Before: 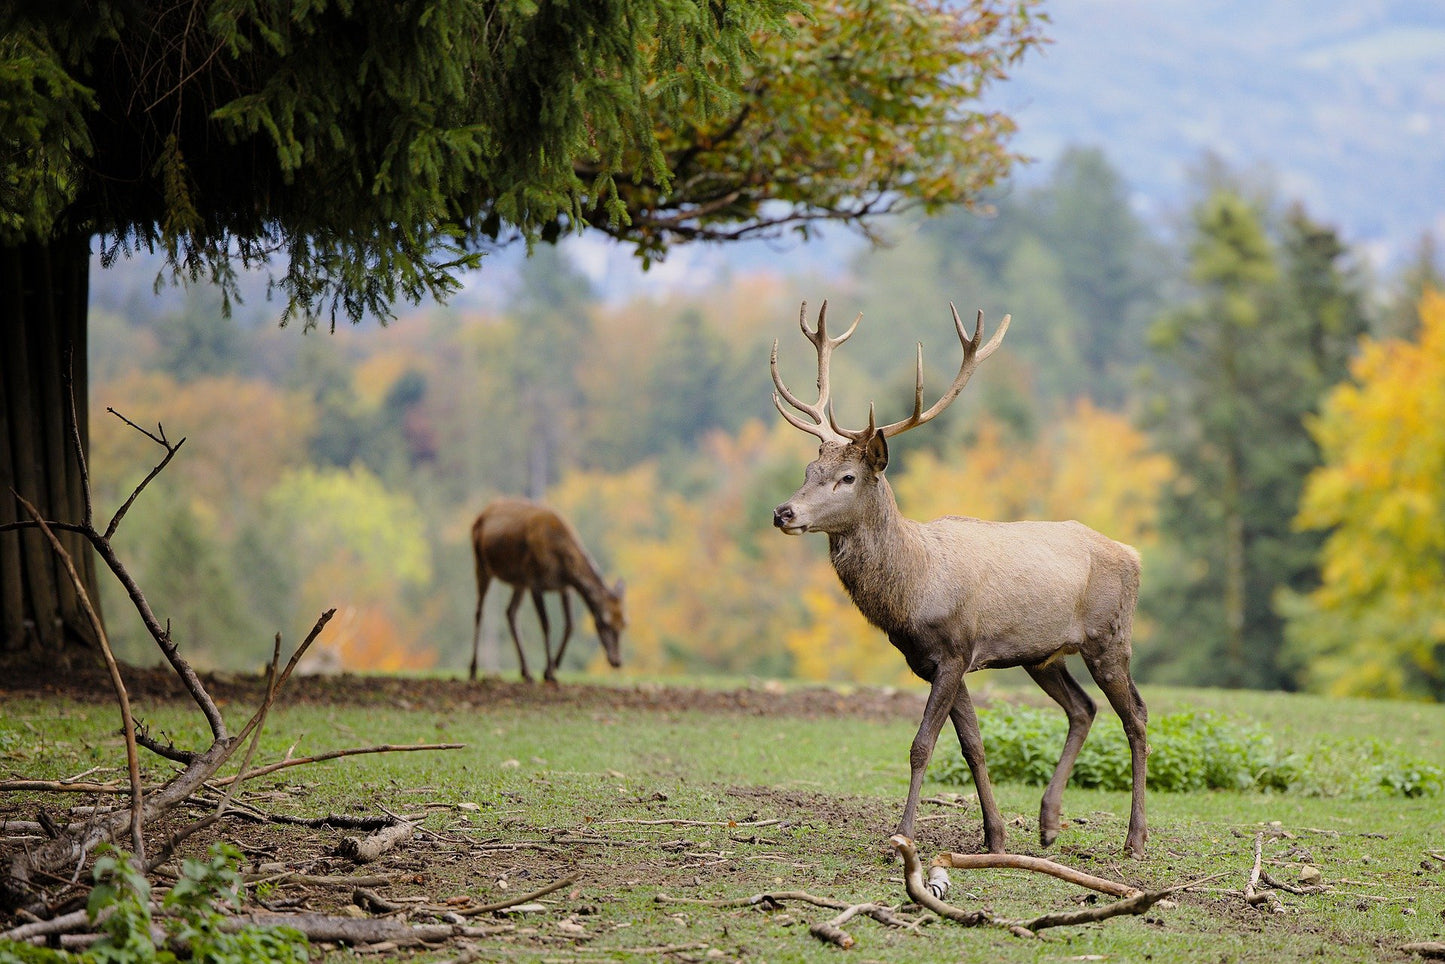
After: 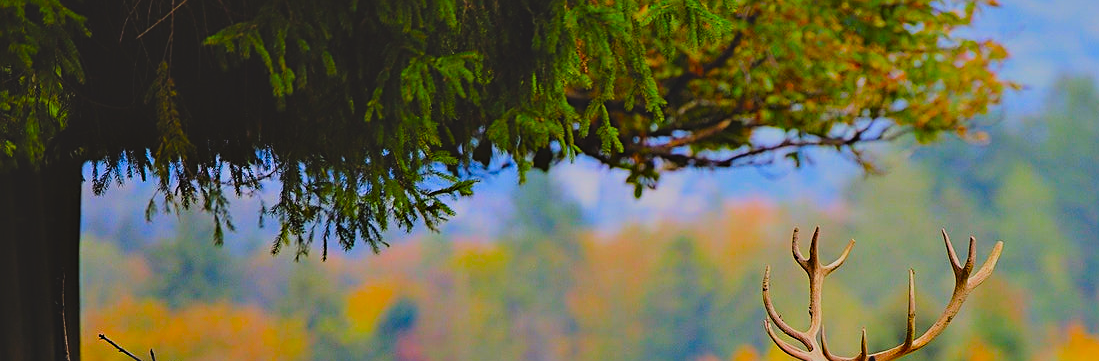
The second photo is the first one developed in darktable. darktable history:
exposure: black level correction -0.035, exposure -0.495 EV, compensate highlight preservation false
crop: left 0.561%, top 7.634%, right 23.367%, bottom 54.84%
color balance rgb: power › chroma 0.242%, power › hue 61.3°, linear chroma grading › global chroma 25.512%, perceptual saturation grading › global saturation 29.43%, perceptual brilliance grading › global brilliance 2.857%, global vibrance 14.262%
color correction: highlights b* 0.016, saturation 1.77
contrast equalizer: octaves 7, y [[0.6 ×6], [0.55 ×6], [0 ×6], [0 ×6], [0 ×6]], mix 0.543
filmic rgb: black relative exposure -7.48 EV, white relative exposure 4.86 EV, threshold 6 EV, hardness 3.39, enable highlight reconstruction true
sharpen: on, module defaults
